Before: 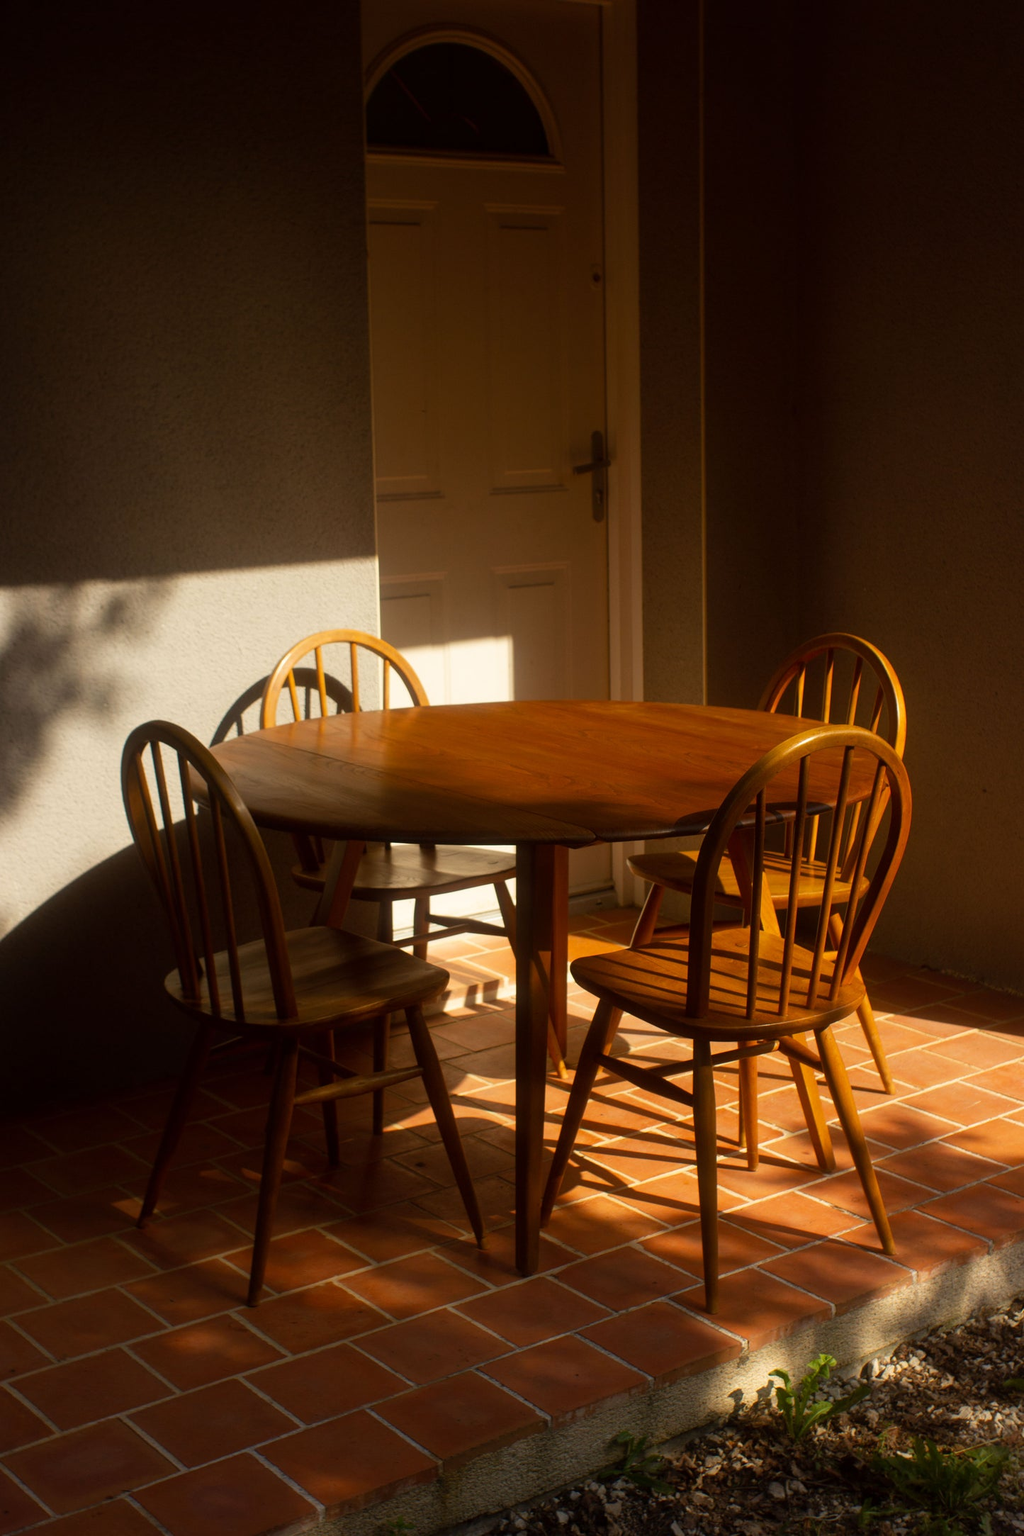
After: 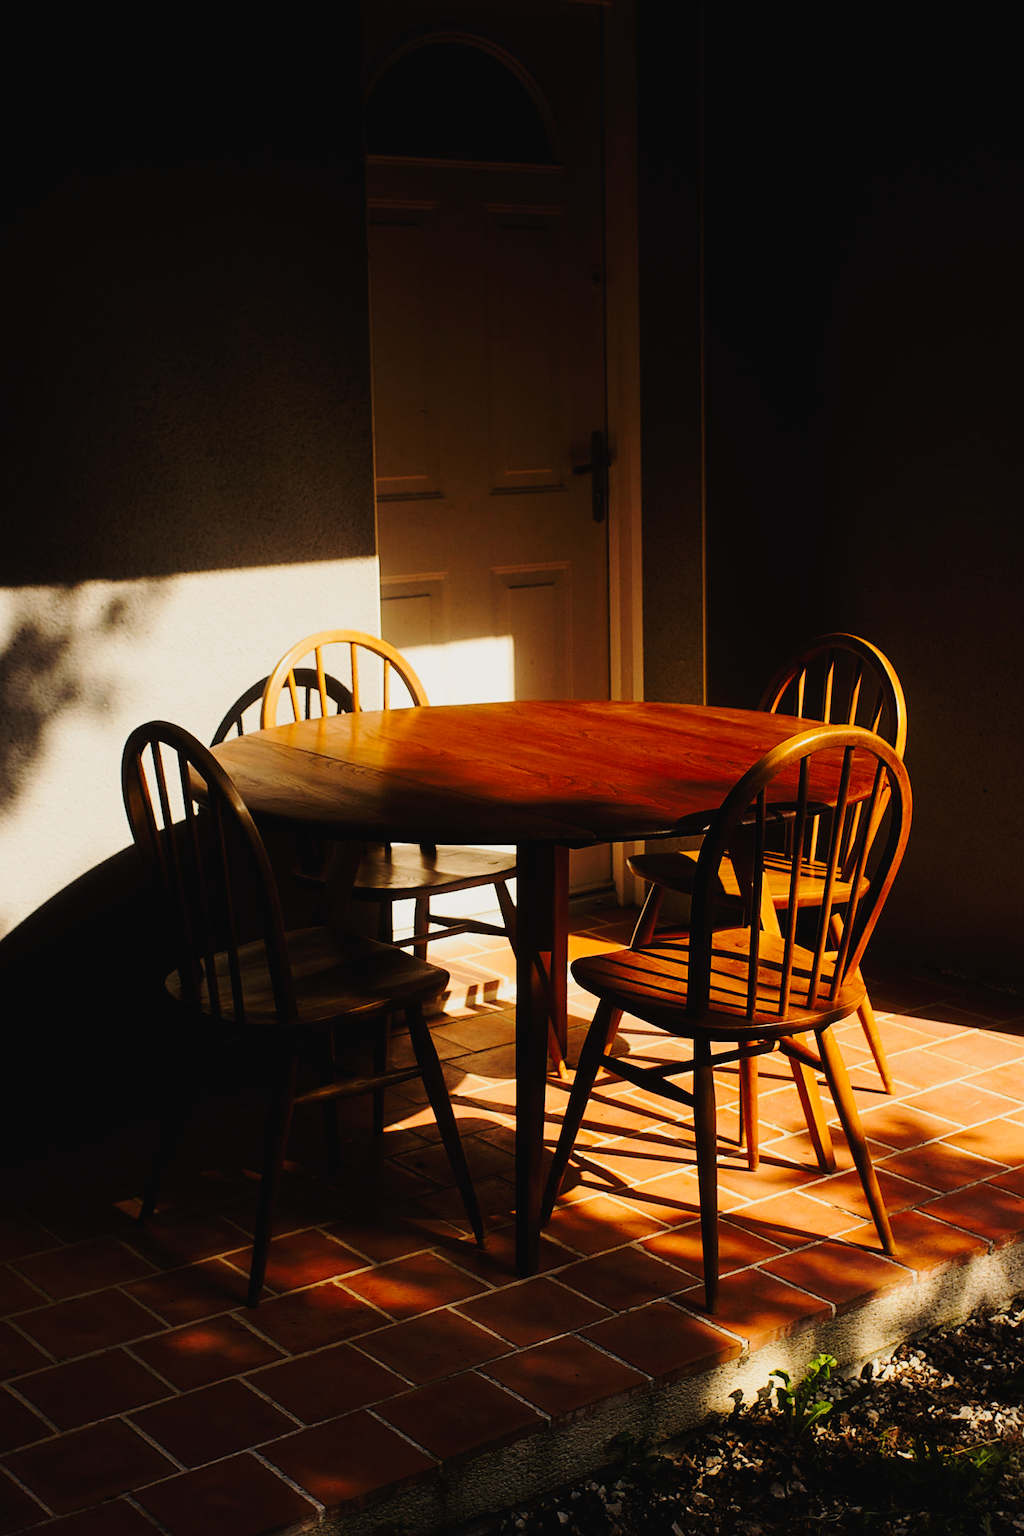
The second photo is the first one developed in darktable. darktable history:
sharpen: on, module defaults
exposure: compensate exposure bias true, compensate highlight preservation false
filmic rgb: black relative exposure -7.65 EV, white relative exposure 4.56 EV, hardness 3.61, contrast 1.057
tone curve: curves: ch0 [(0.003, 0.023) (0.071, 0.052) (0.236, 0.197) (0.466, 0.557) (0.644, 0.748) (0.803, 0.88) (0.994, 0.968)]; ch1 [(0, 0) (0.262, 0.227) (0.417, 0.386) (0.469, 0.467) (0.502, 0.498) (0.528, 0.53) (0.573, 0.57) (0.605, 0.621) (0.644, 0.671) (0.686, 0.728) (0.994, 0.987)]; ch2 [(0, 0) (0.262, 0.188) (0.385, 0.353) (0.427, 0.424) (0.495, 0.493) (0.515, 0.534) (0.547, 0.556) (0.589, 0.613) (0.644, 0.748) (1, 1)], preserve colors none
tone equalizer: -8 EV -0.393 EV, -7 EV -0.368 EV, -6 EV -0.326 EV, -5 EV -0.184 EV, -3 EV 0.195 EV, -2 EV 0.321 EV, -1 EV 0.392 EV, +0 EV 0.434 EV, edges refinement/feathering 500, mask exposure compensation -1.57 EV, preserve details no
